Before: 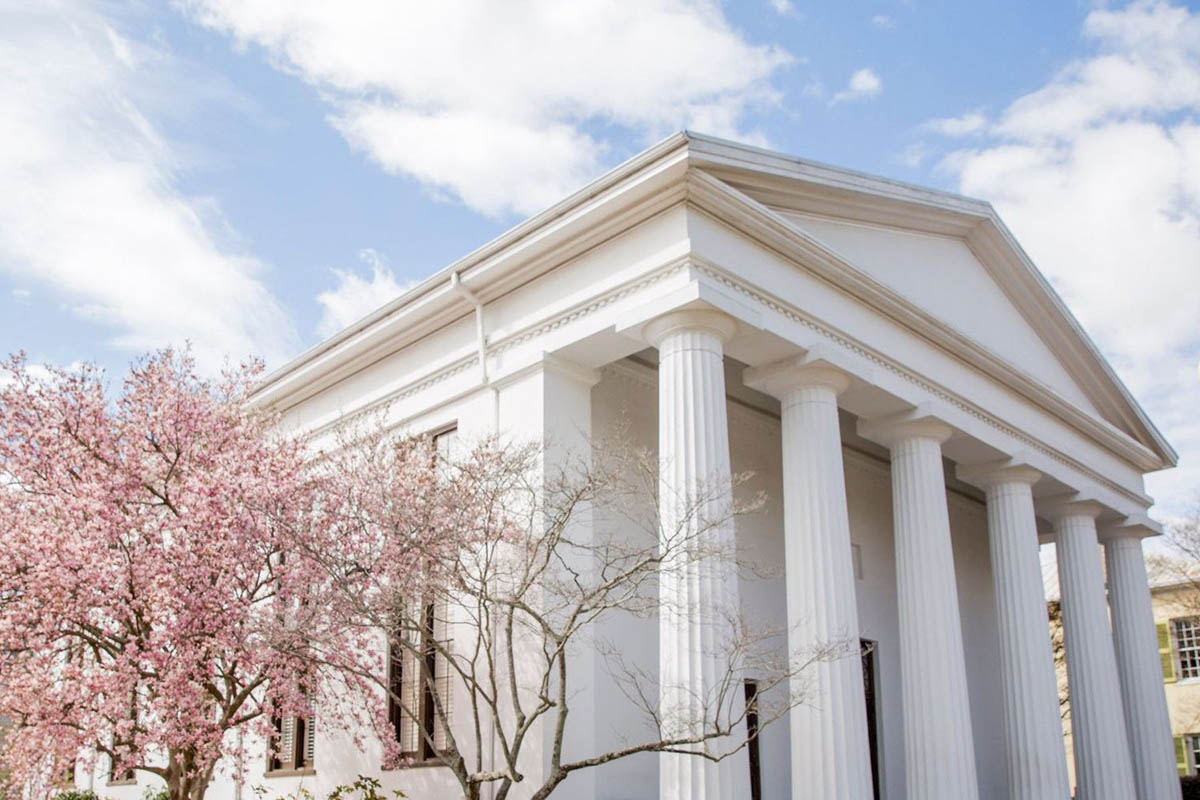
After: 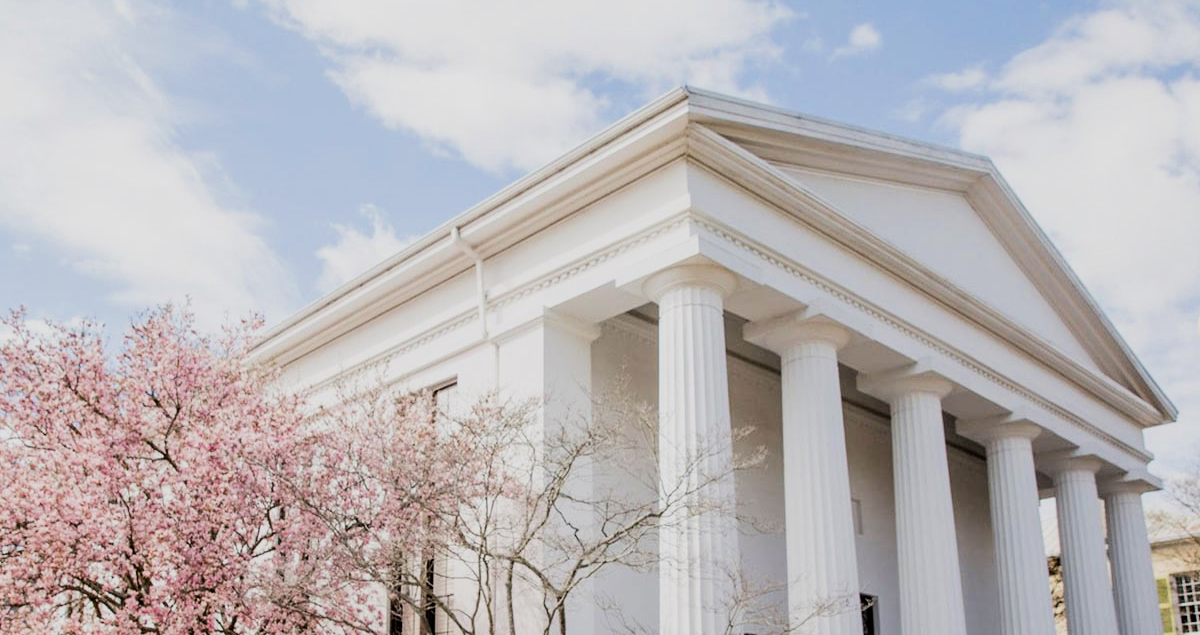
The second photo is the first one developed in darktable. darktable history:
crop and rotate: top 5.65%, bottom 14.854%
filmic rgb: black relative exposure -7.49 EV, white relative exposure 5 EV, hardness 3.34, contrast 1.298
